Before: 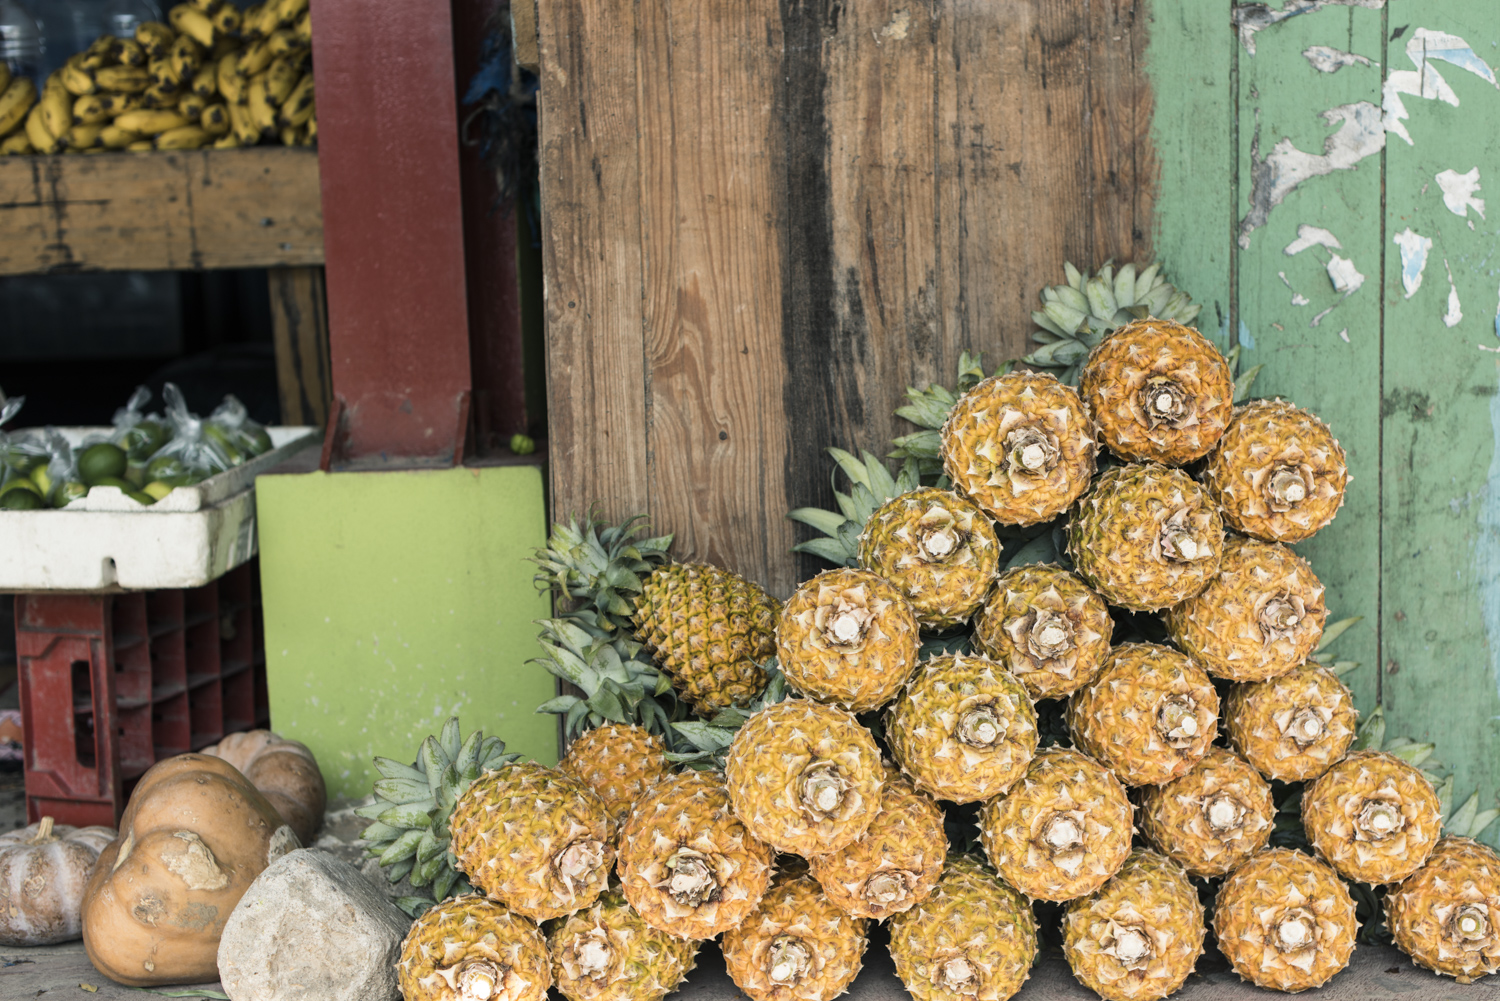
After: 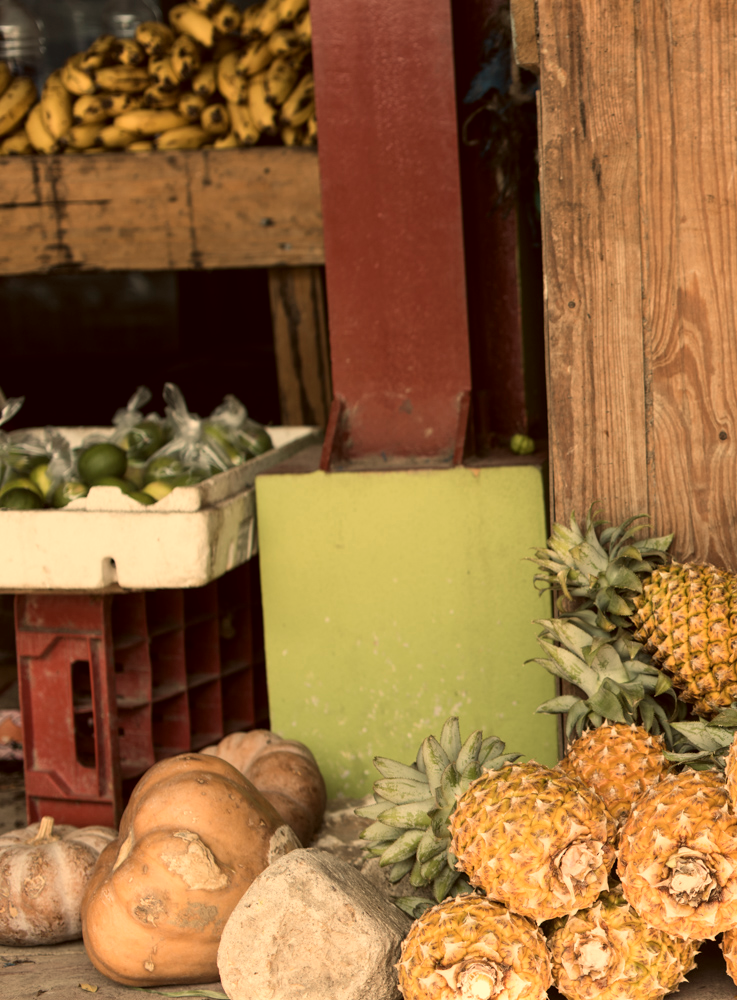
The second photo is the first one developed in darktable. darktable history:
crop and rotate: left 0%, top 0%, right 50.845%
white balance: red 1.08, blue 0.791
color correction: highlights a* 10.21, highlights b* 9.79, shadows a* 8.61, shadows b* 7.88, saturation 0.8
